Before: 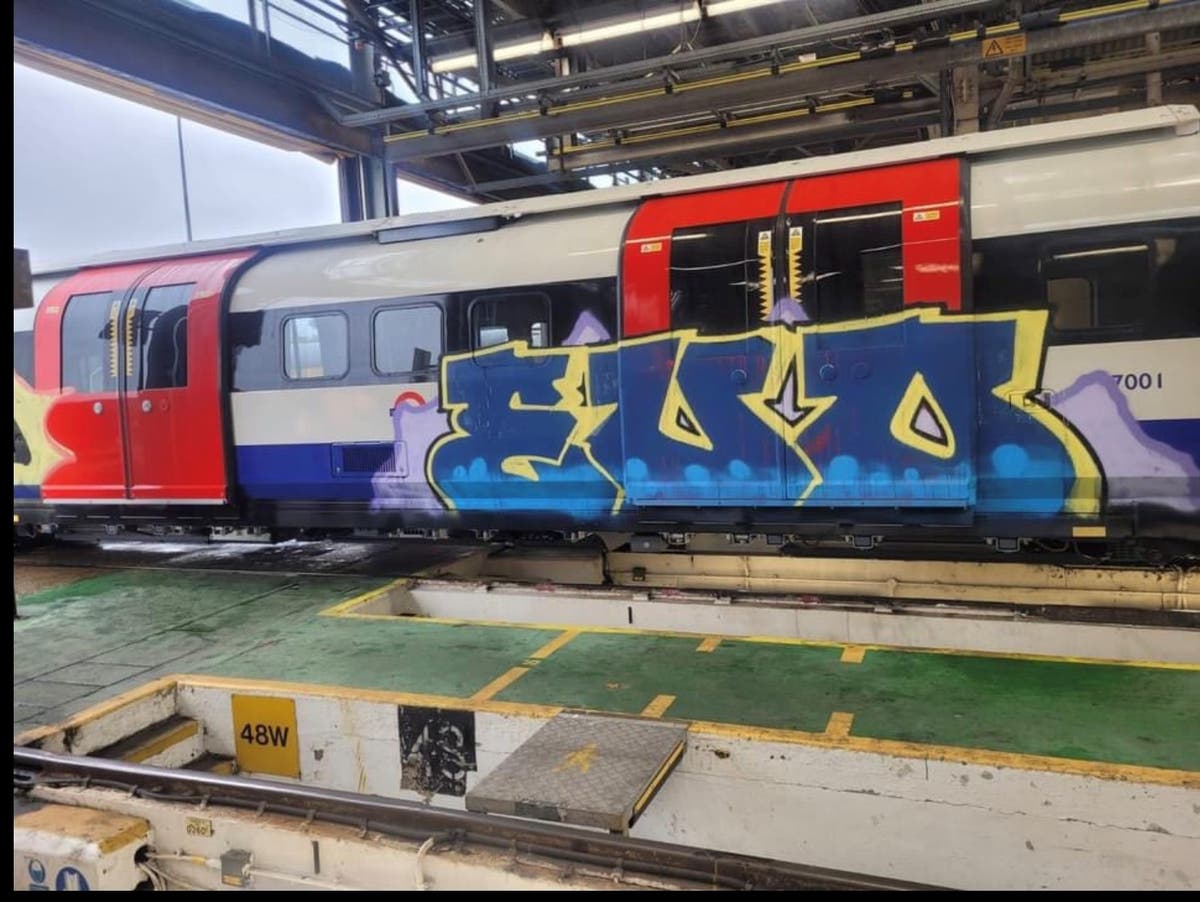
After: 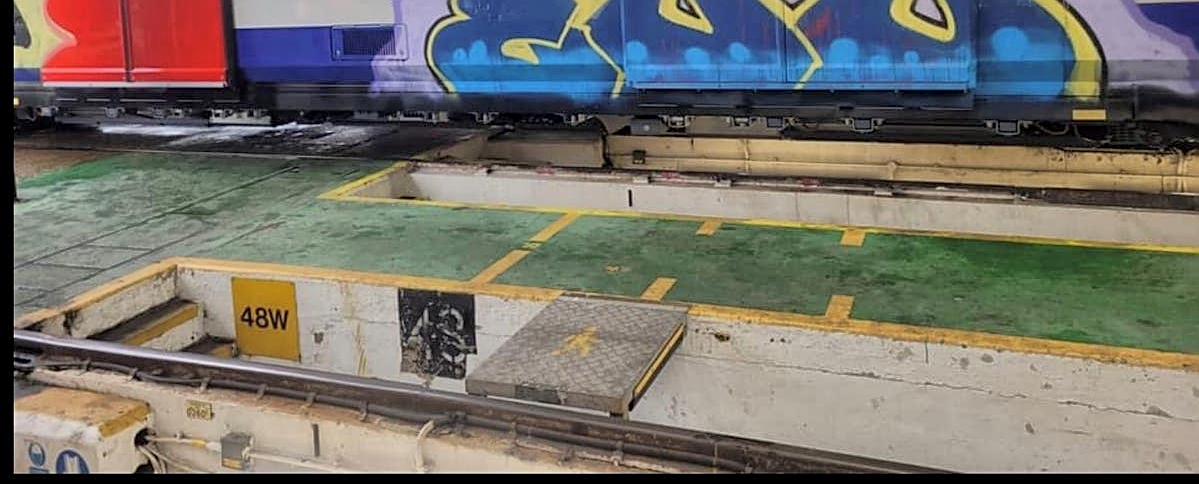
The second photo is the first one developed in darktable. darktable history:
sharpen: on, module defaults
crop and rotate: top 46.237%
global tonemap: drago (1, 100), detail 1
